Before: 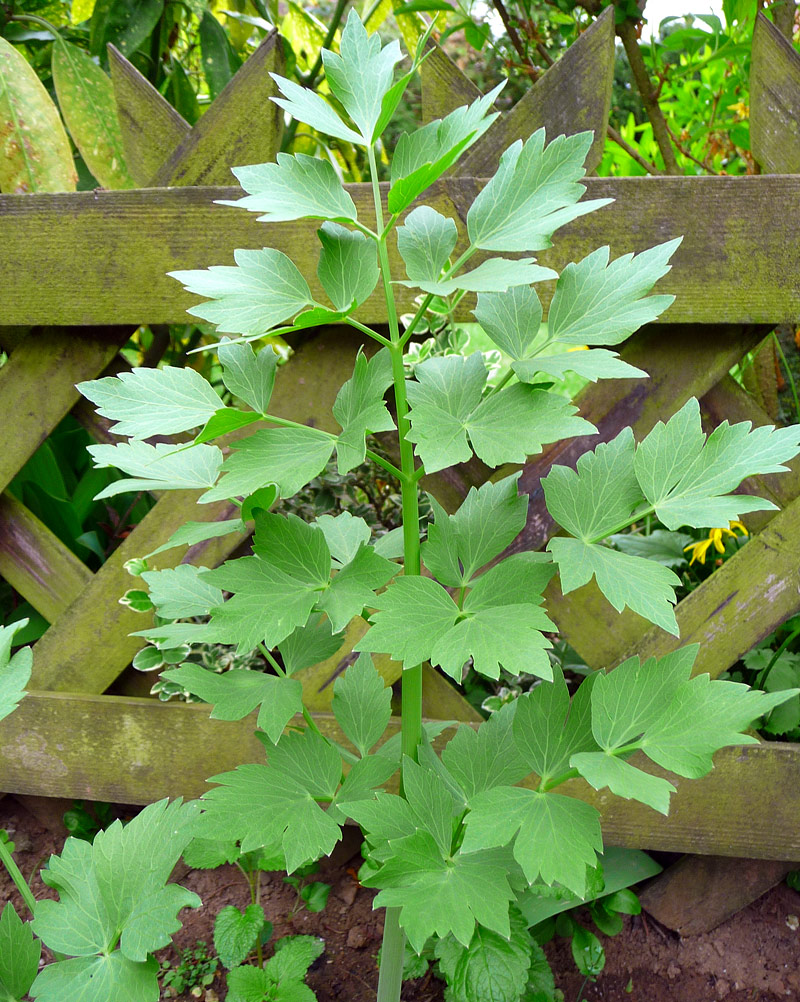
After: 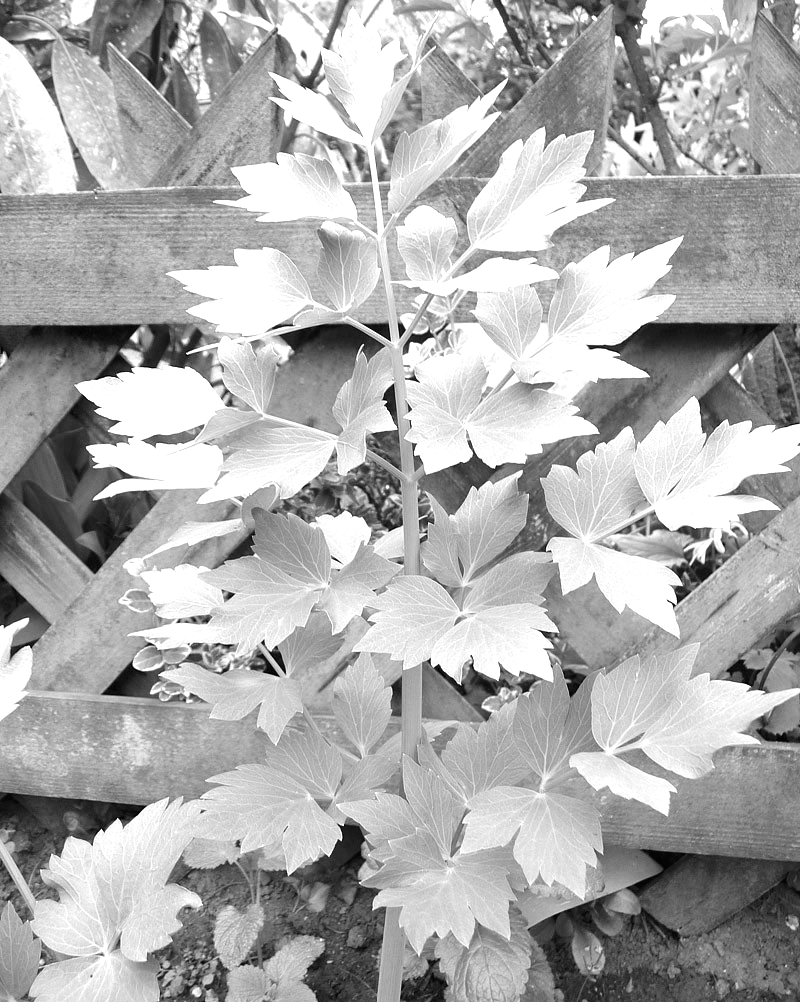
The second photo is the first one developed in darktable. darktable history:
exposure: black level correction 0, exposure 0.9 EV, compensate highlight preservation false
monochrome: on, module defaults
